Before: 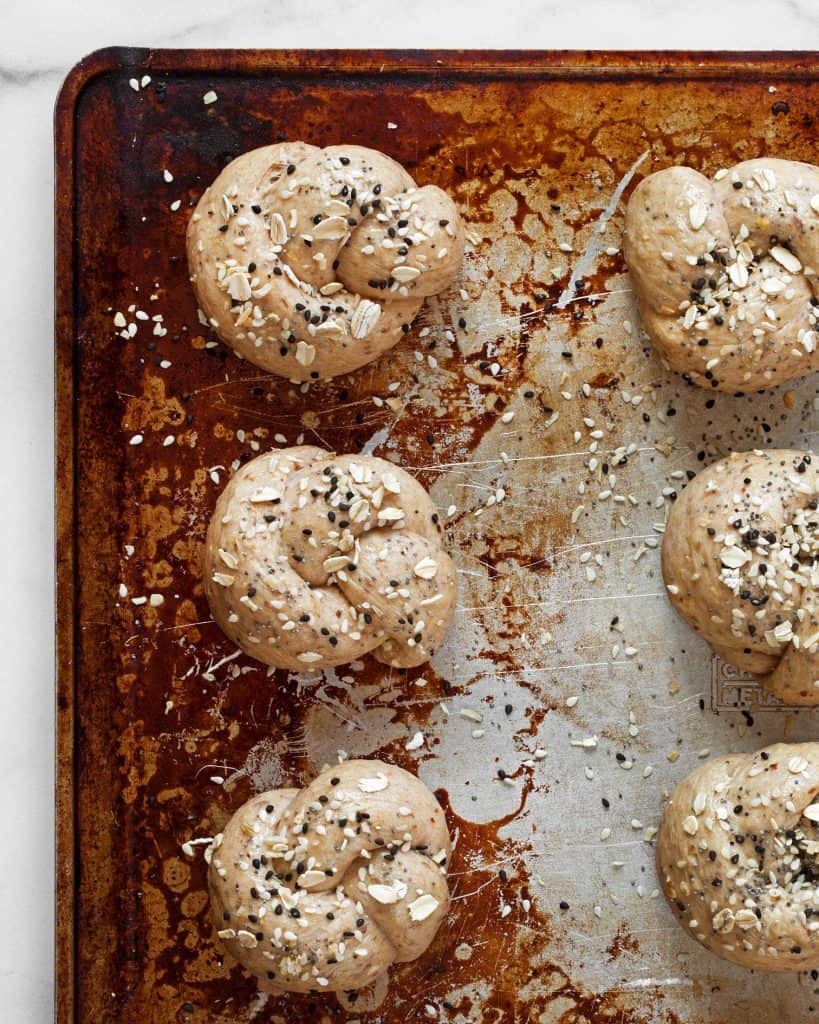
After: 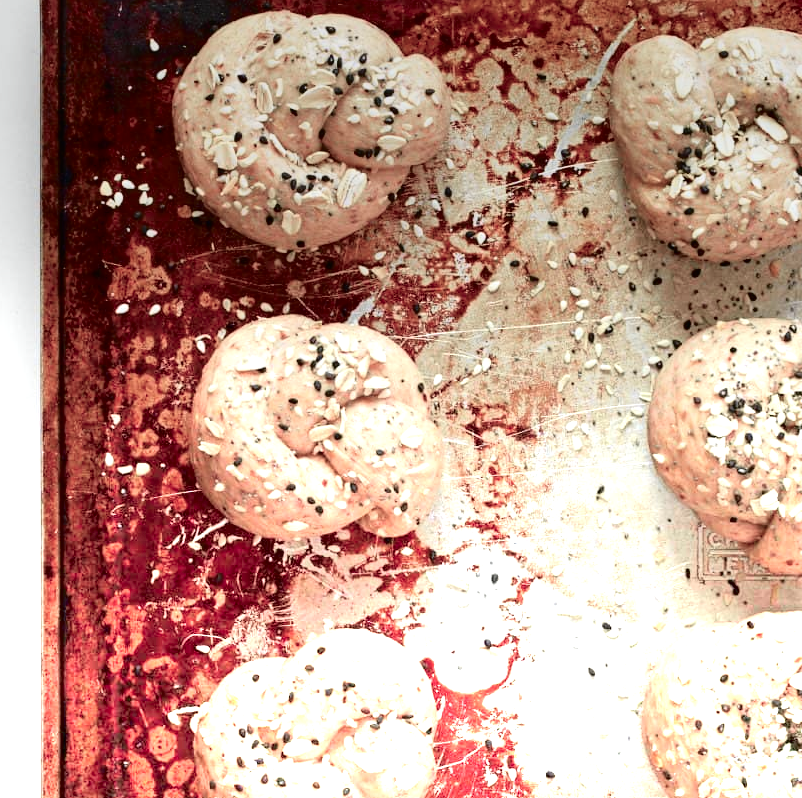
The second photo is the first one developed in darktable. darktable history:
crop and rotate: left 1.814%, top 12.818%, right 0.25%, bottom 9.225%
graduated density: density -3.9 EV
tone curve: curves: ch0 [(0, 0.009) (0.105, 0.054) (0.195, 0.132) (0.289, 0.278) (0.384, 0.391) (0.513, 0.53) (0.66, 0.667) (0.895, 0.863) (1, 0.919)]; ch1 [(0, 0) (0.161, 0.092) (0.35, 0.33) (0.403, 0.395) (0.456, 0.469) (0.502, 0.499) (0.519, 0.514) (0.576, 0.584) (0.642, 0.658) (0.701, 0.742) (1, 0.942)]; ch2 [(0, 0) (0.371, 0.362) (0.437, 0.437) (0.501, 0.5) (0.53, 0.528) (0.569, 0.564) (0.619, 0.58) (0.883, 0.752) (1, 0.929)], color space Lab, independent channels, preserve colors none
